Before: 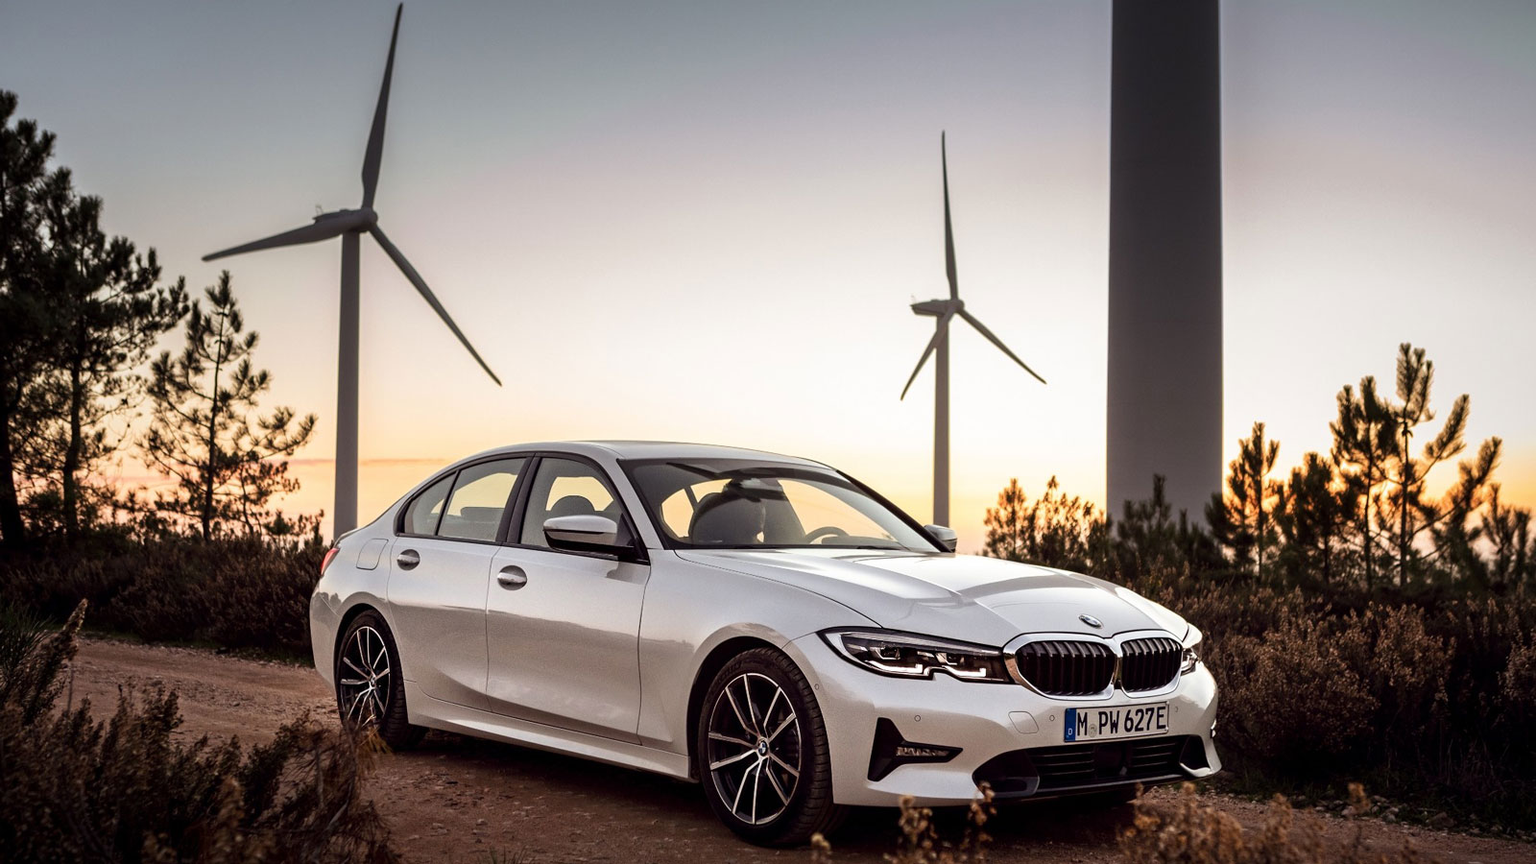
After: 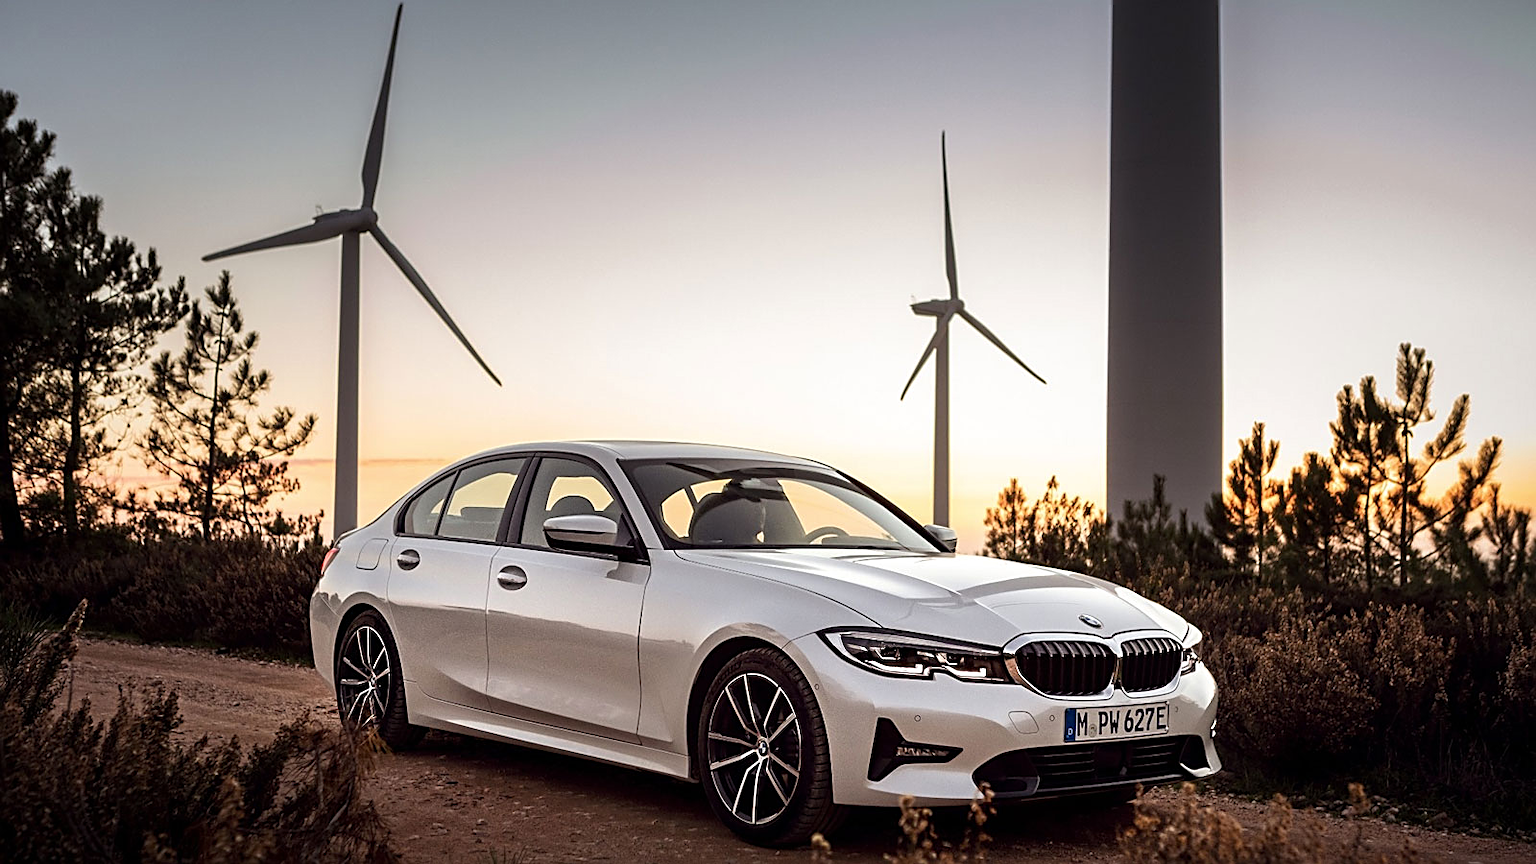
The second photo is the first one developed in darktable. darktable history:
sharpen: amount 0.592
tone equalizer: edges refinement/feathering 500, mask exposure compensation -1.57 EV, preserve details no
